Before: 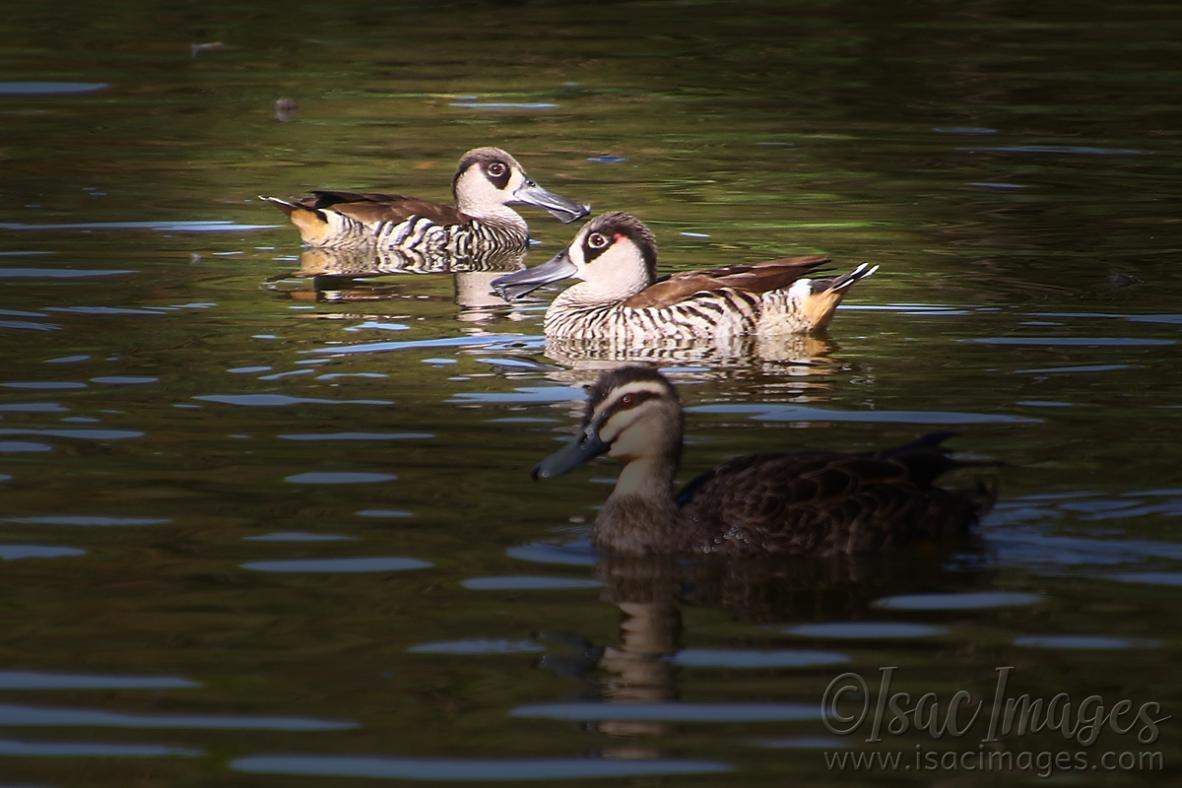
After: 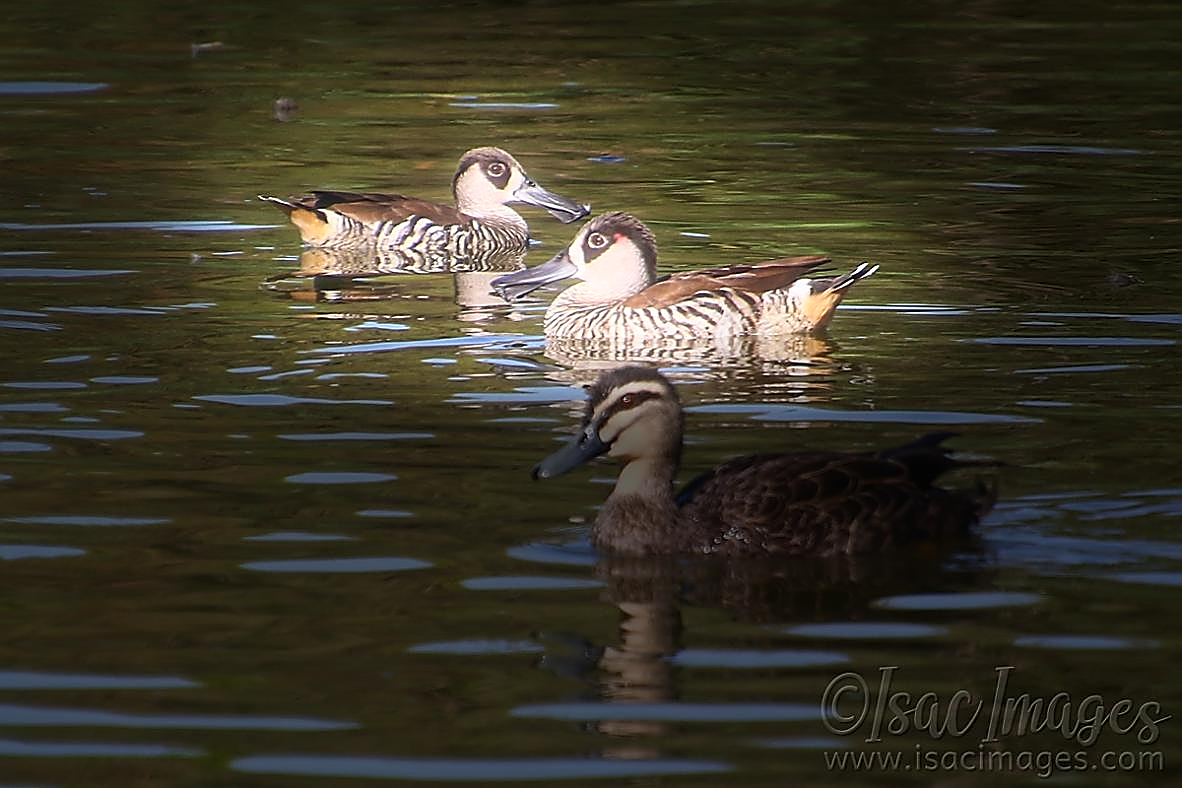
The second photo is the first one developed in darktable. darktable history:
sharpen: radius 1.4, amount 1.25, threshold 0.7
bloom: size 5%, threshold 95%, strength 15%
